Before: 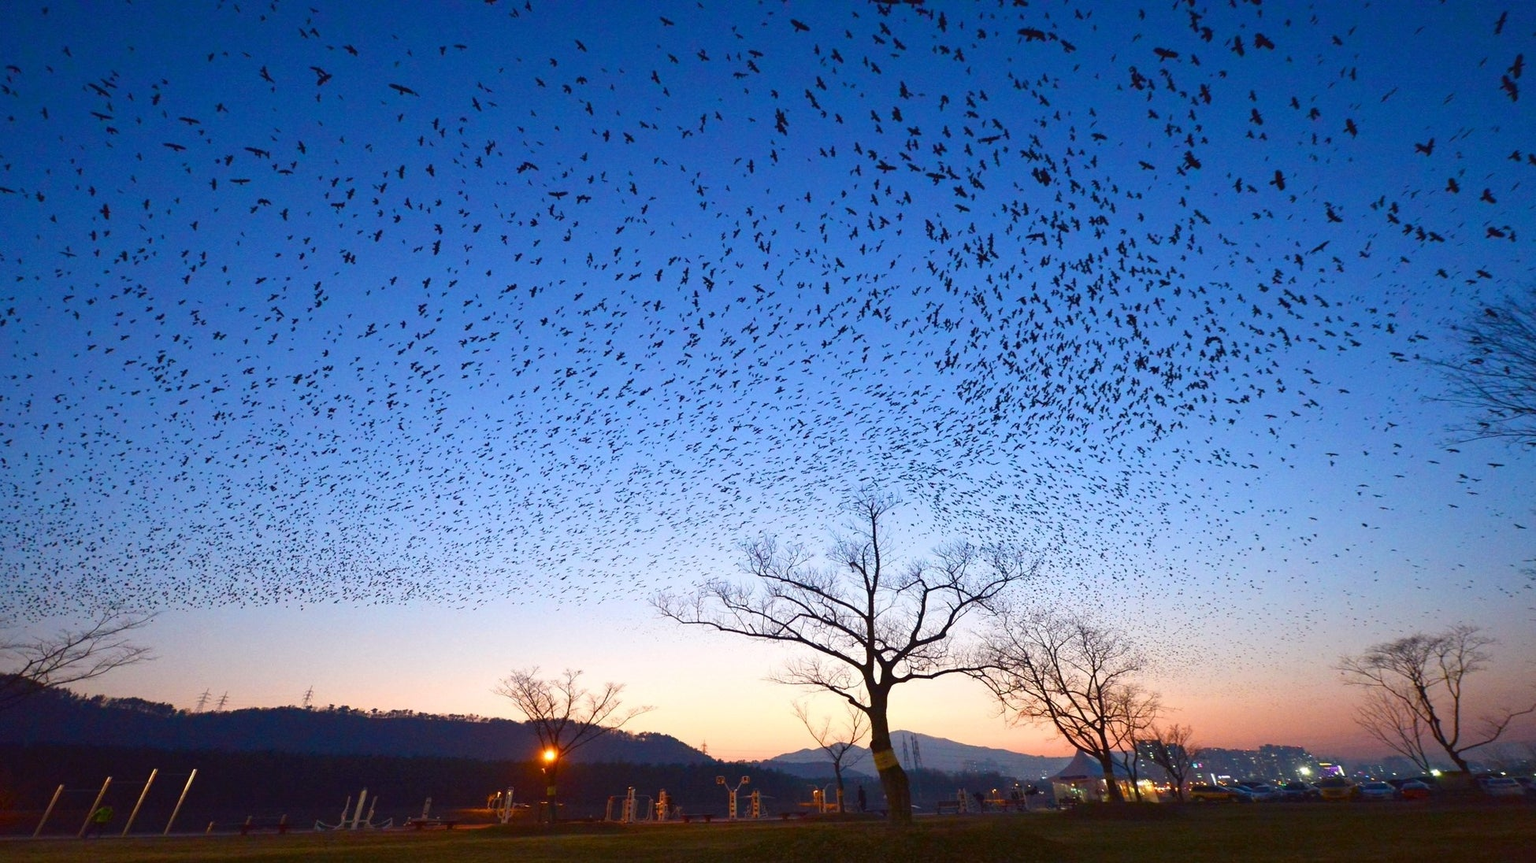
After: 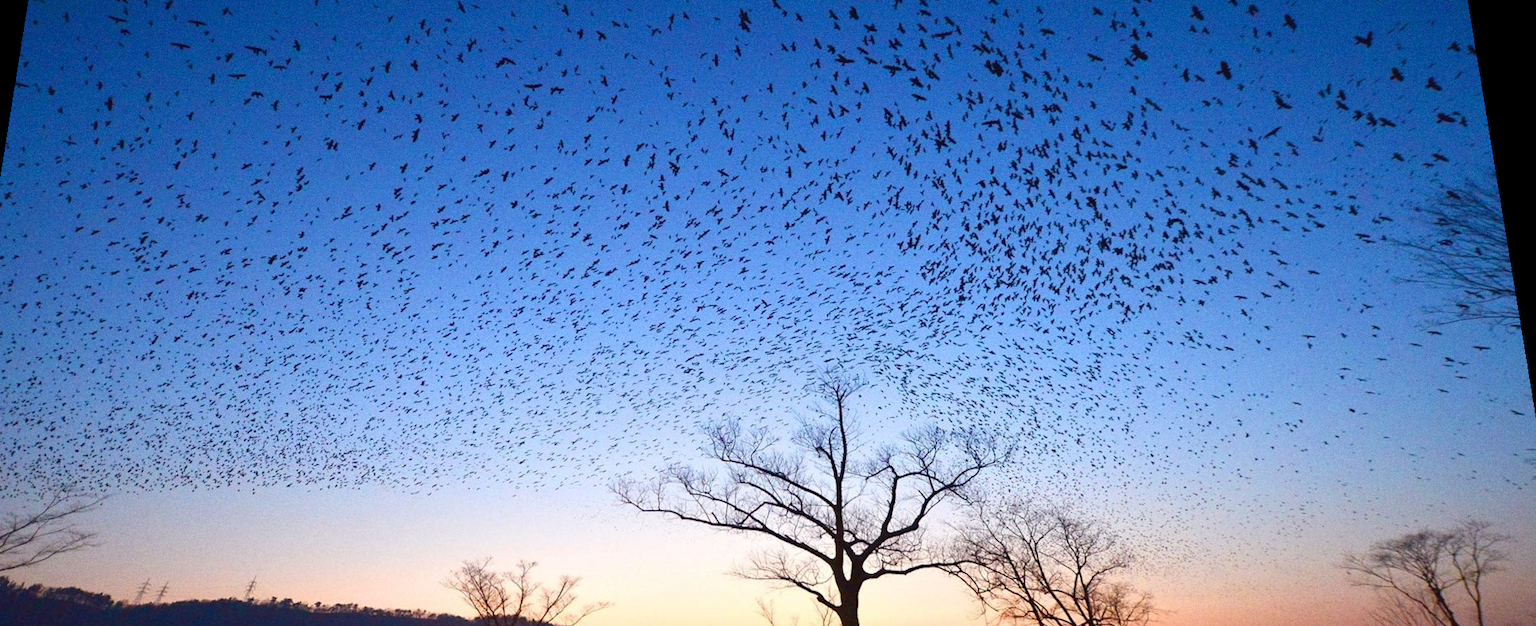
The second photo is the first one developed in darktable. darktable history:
white balance: emerald 1
grain: on, module defaults
crop: left 5.596%, top 10.314%, right 3.534%, bottom 19.395%
rotate and perspective: rotation 0.128°, lens shift (vertical) -0.181, lens shift (horizontal) -0.044, shear 0.001, automatic cropping off
